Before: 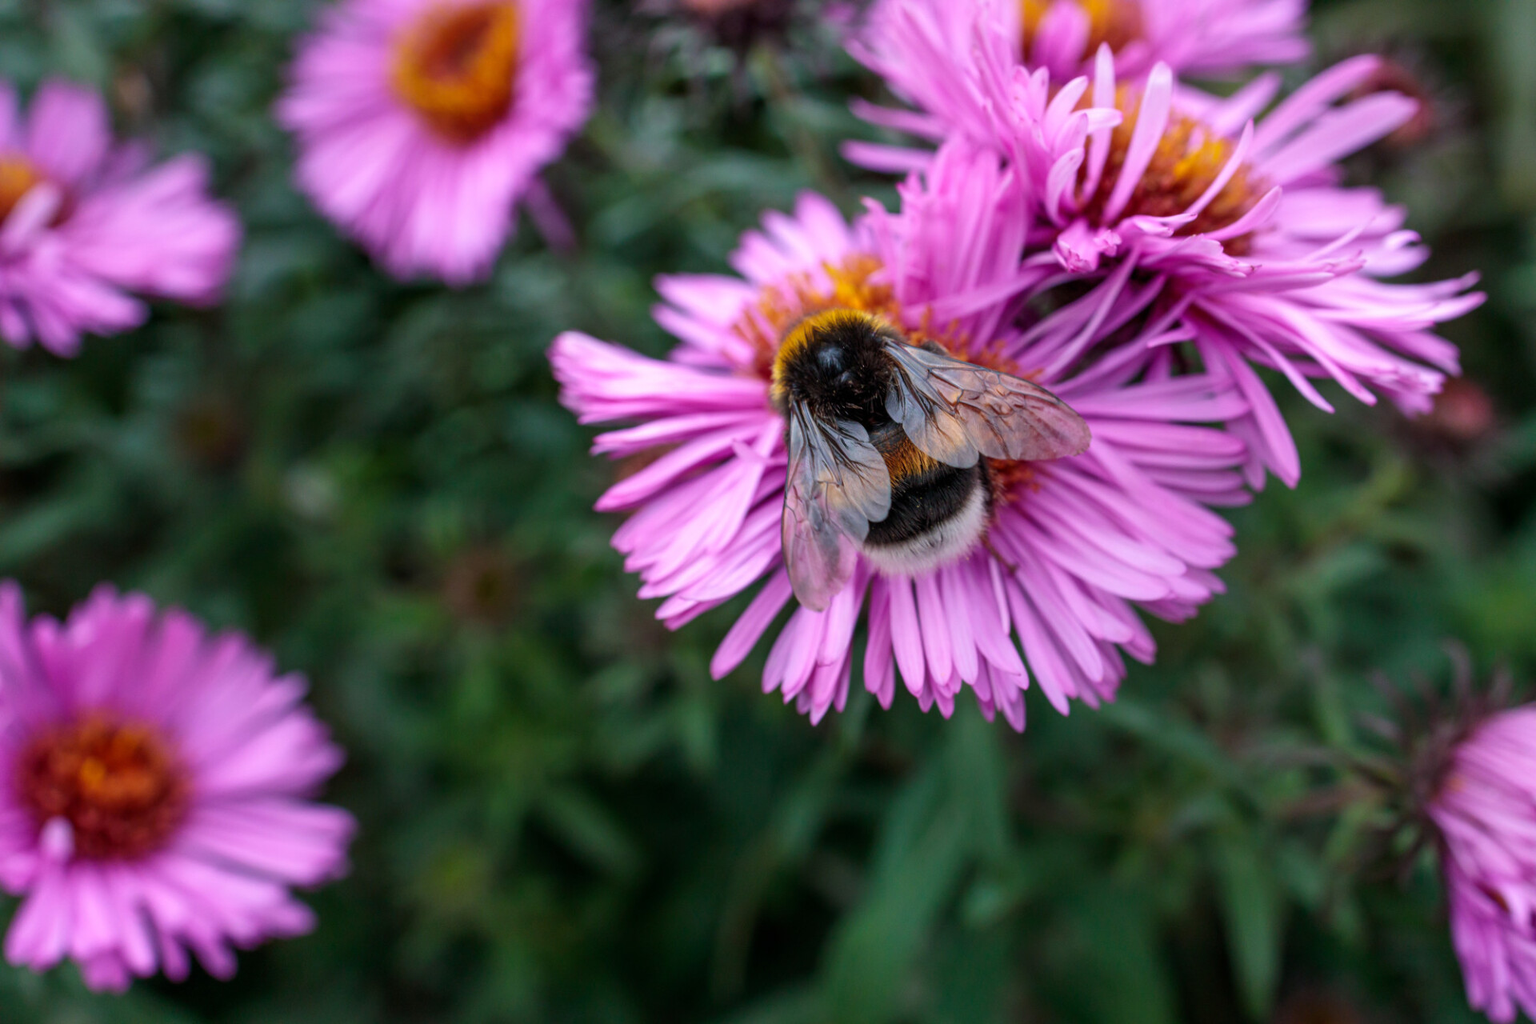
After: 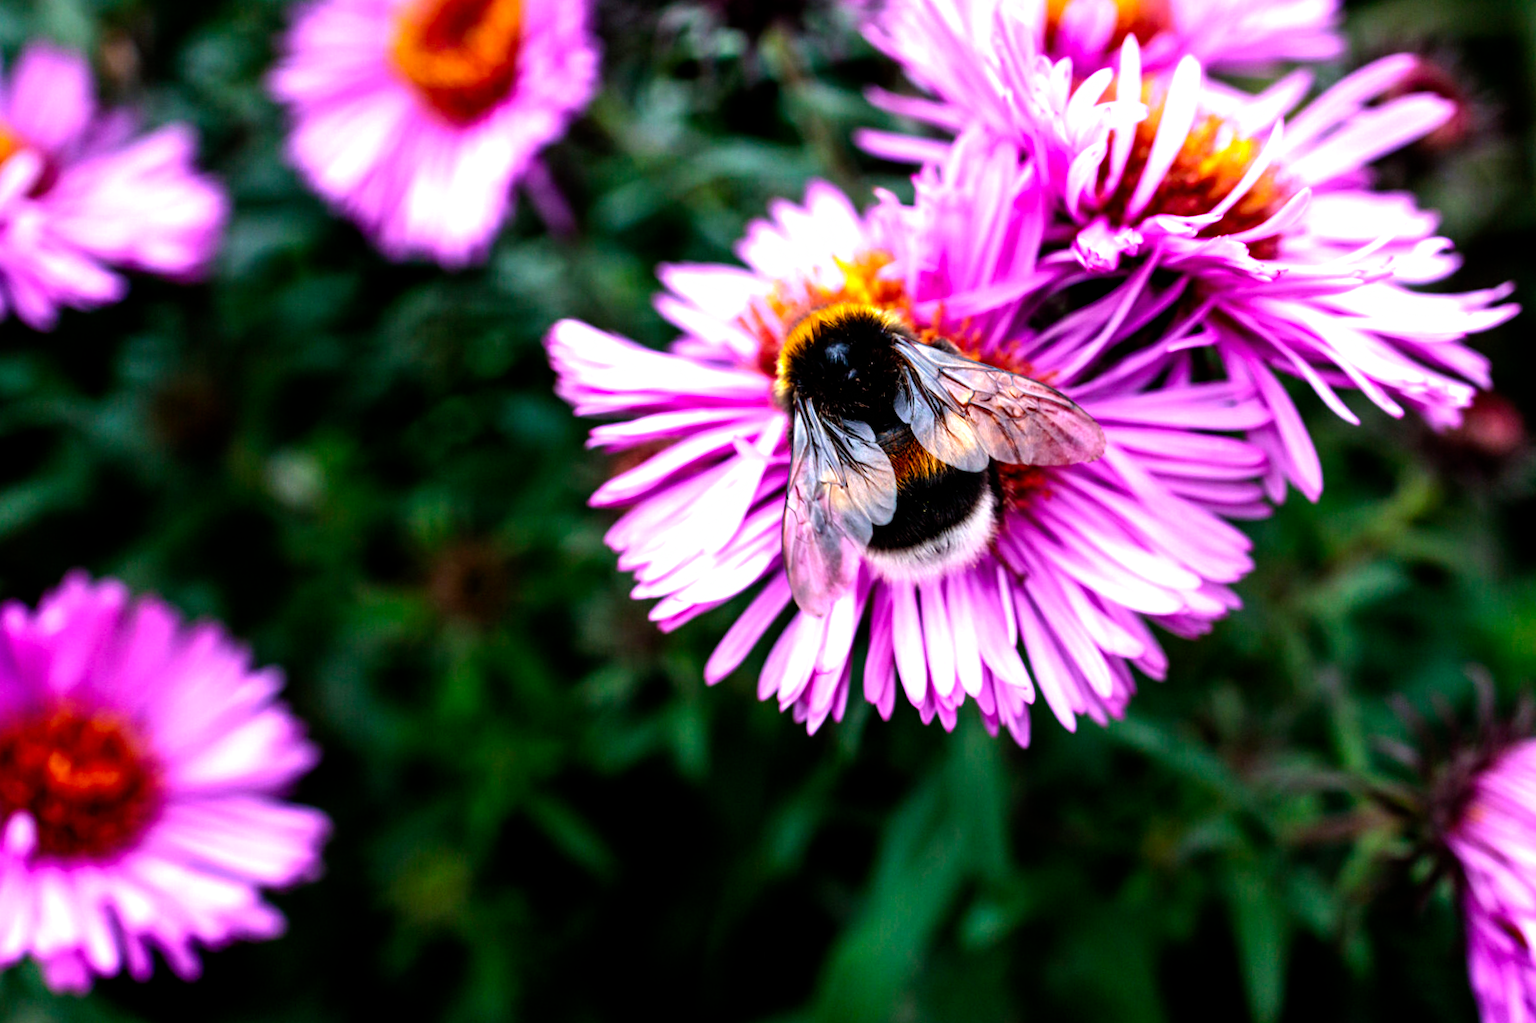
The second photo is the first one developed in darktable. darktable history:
filmic rgb: black relative exposure -8.29 EV, white relative exposure 2.21 EV, hardness 7.19, latitude 85.24%, contrast 1.709, highlights saturation mix -4.5%, shadows ↔ highlights balance -1.86%, preserve chrominance no, color science v5 (2021)
crop and rotate: angle -1.51°
exposure: exposure 0.457 EV, compensate highlight preservation false
color calibration: illuminant same as pipeline (D50), adaptation XYZ, x 0.346, y 0.358, temperature 5012.83 K
